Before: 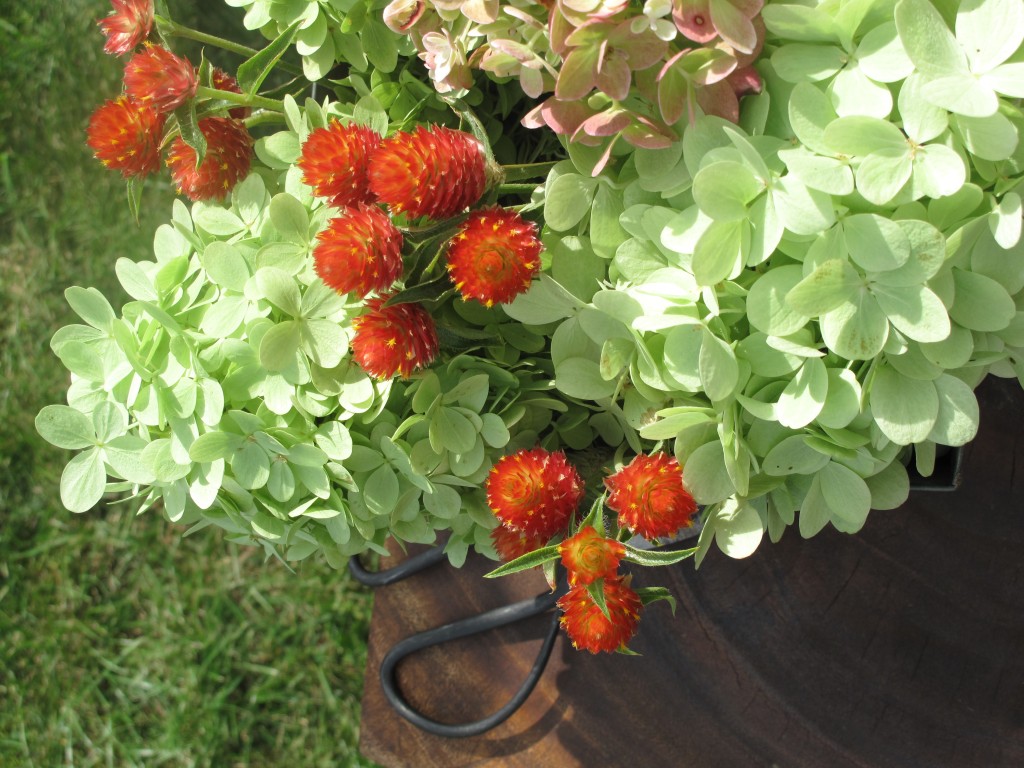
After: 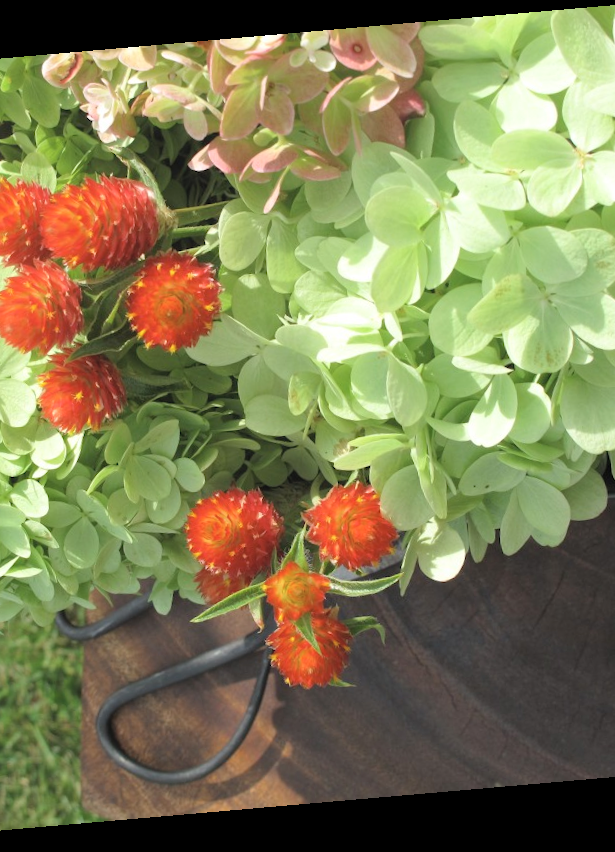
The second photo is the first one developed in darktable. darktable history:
crop: left 31.458%, top 0%, right 11.876%
contrast brightness saturation: brightness 0.15
rotate and perspective: rotation -4.98°, automatic cropping off
